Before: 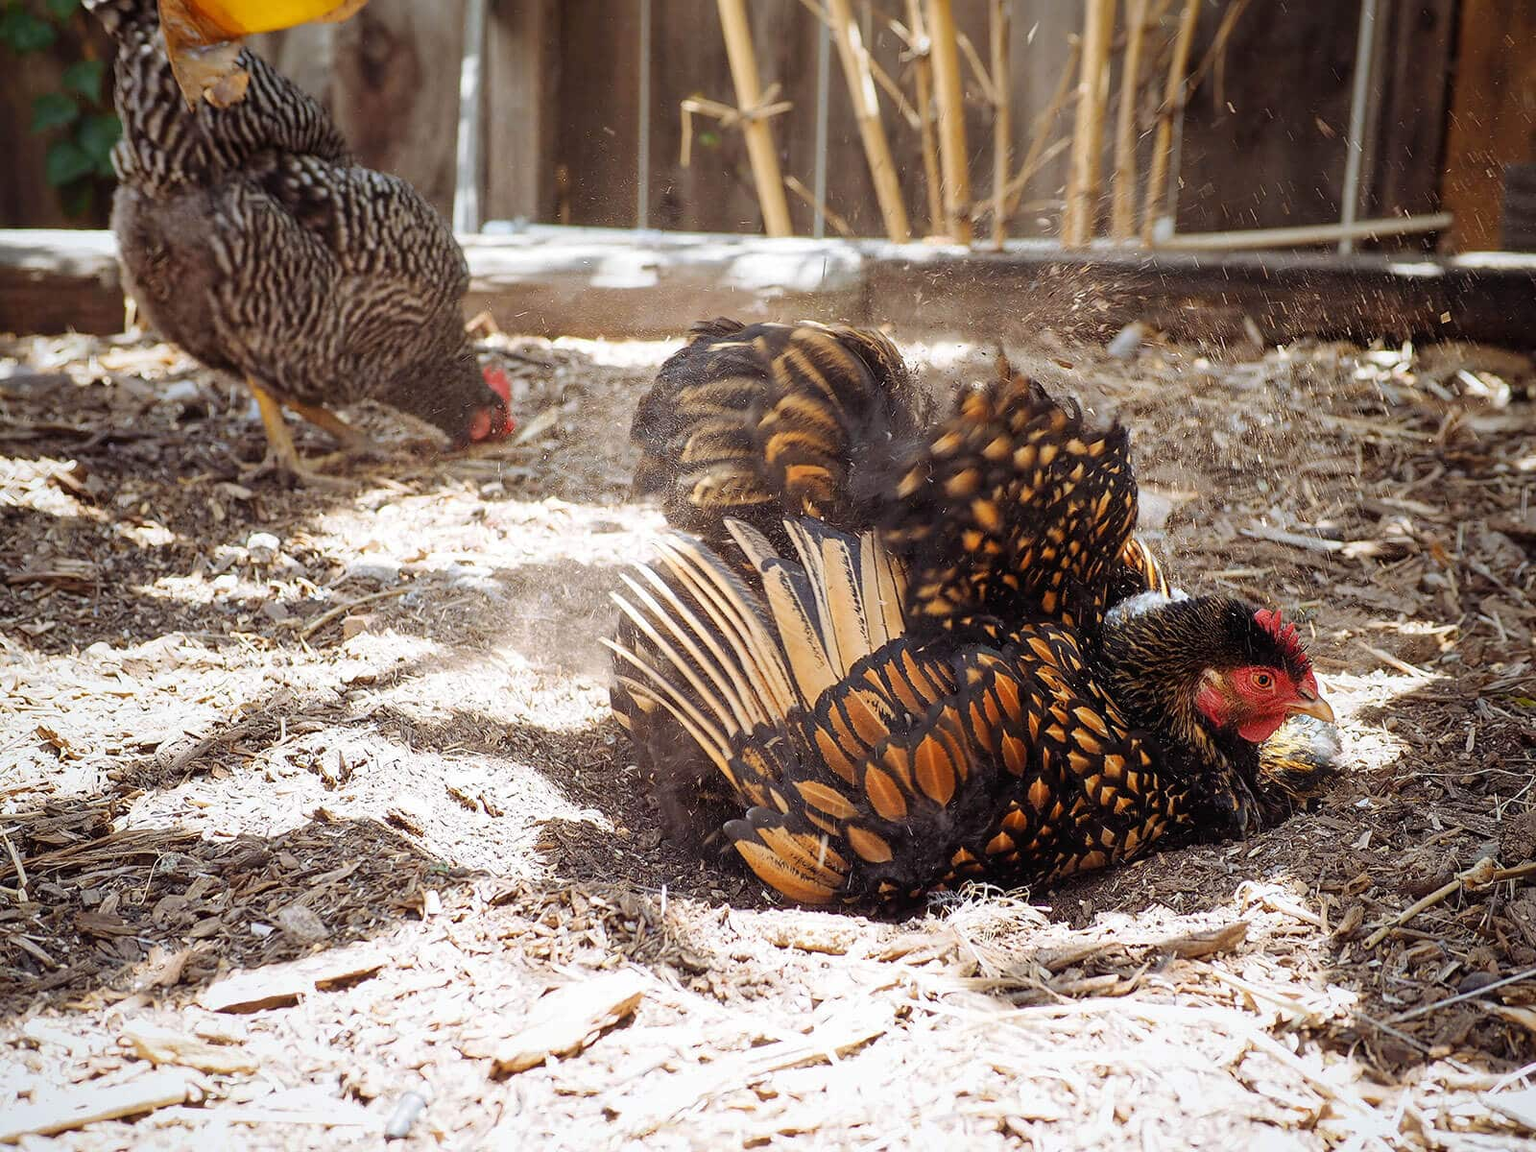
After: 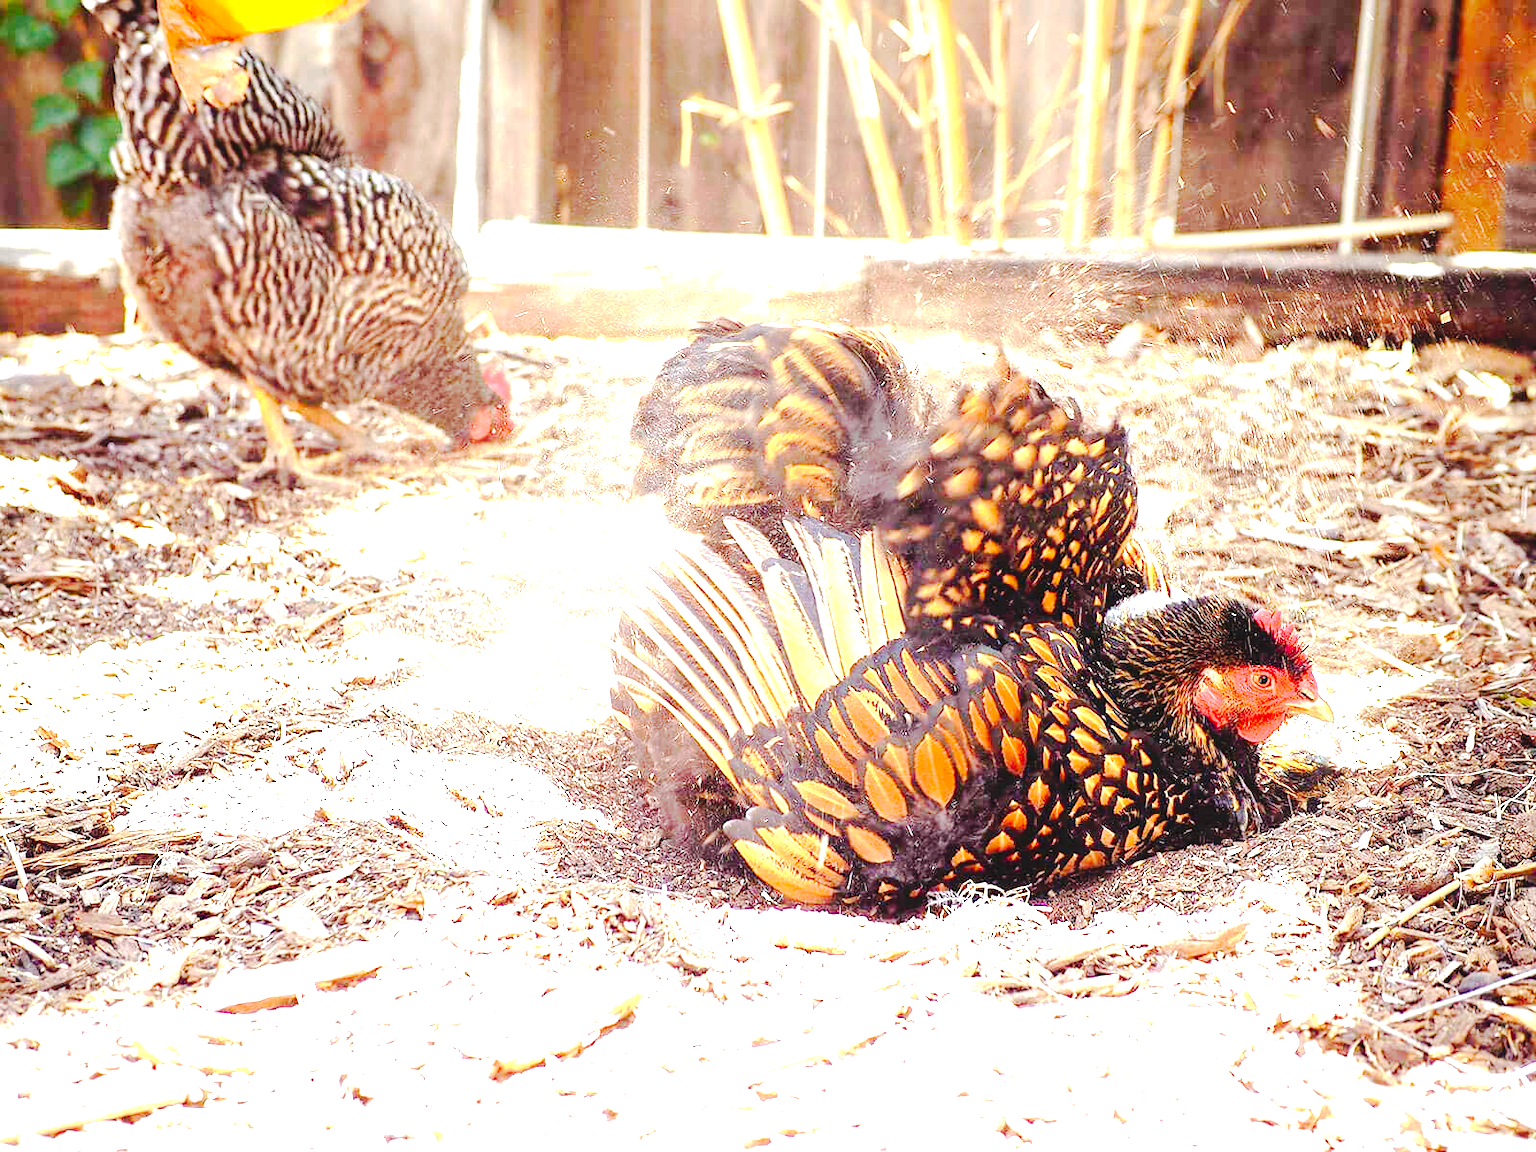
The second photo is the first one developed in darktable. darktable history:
tone curve: curves: ch0 [(0, 0) (0.003, 0.058) (0.011, 0.059) (0.025, 0.061) (0.044, 0.067) (0.069, 0.084) (0.1, 0.102) (0.136, 0.124) (0.177, 0.171) (0.224, 0.246) (0.277, 0.324) (0.335, 0.411) (0.399, 0.509) (0.468, 0.605) (0.543, 0.688) (0.623, 0.738) (0.709, 0.798) (0.801, 0.852) (0.898, 0.911) (1, 1)], preserve colors none
color correction: saturation 1.34
exposure: exposure 2 EV, compensate highlight preservation false
